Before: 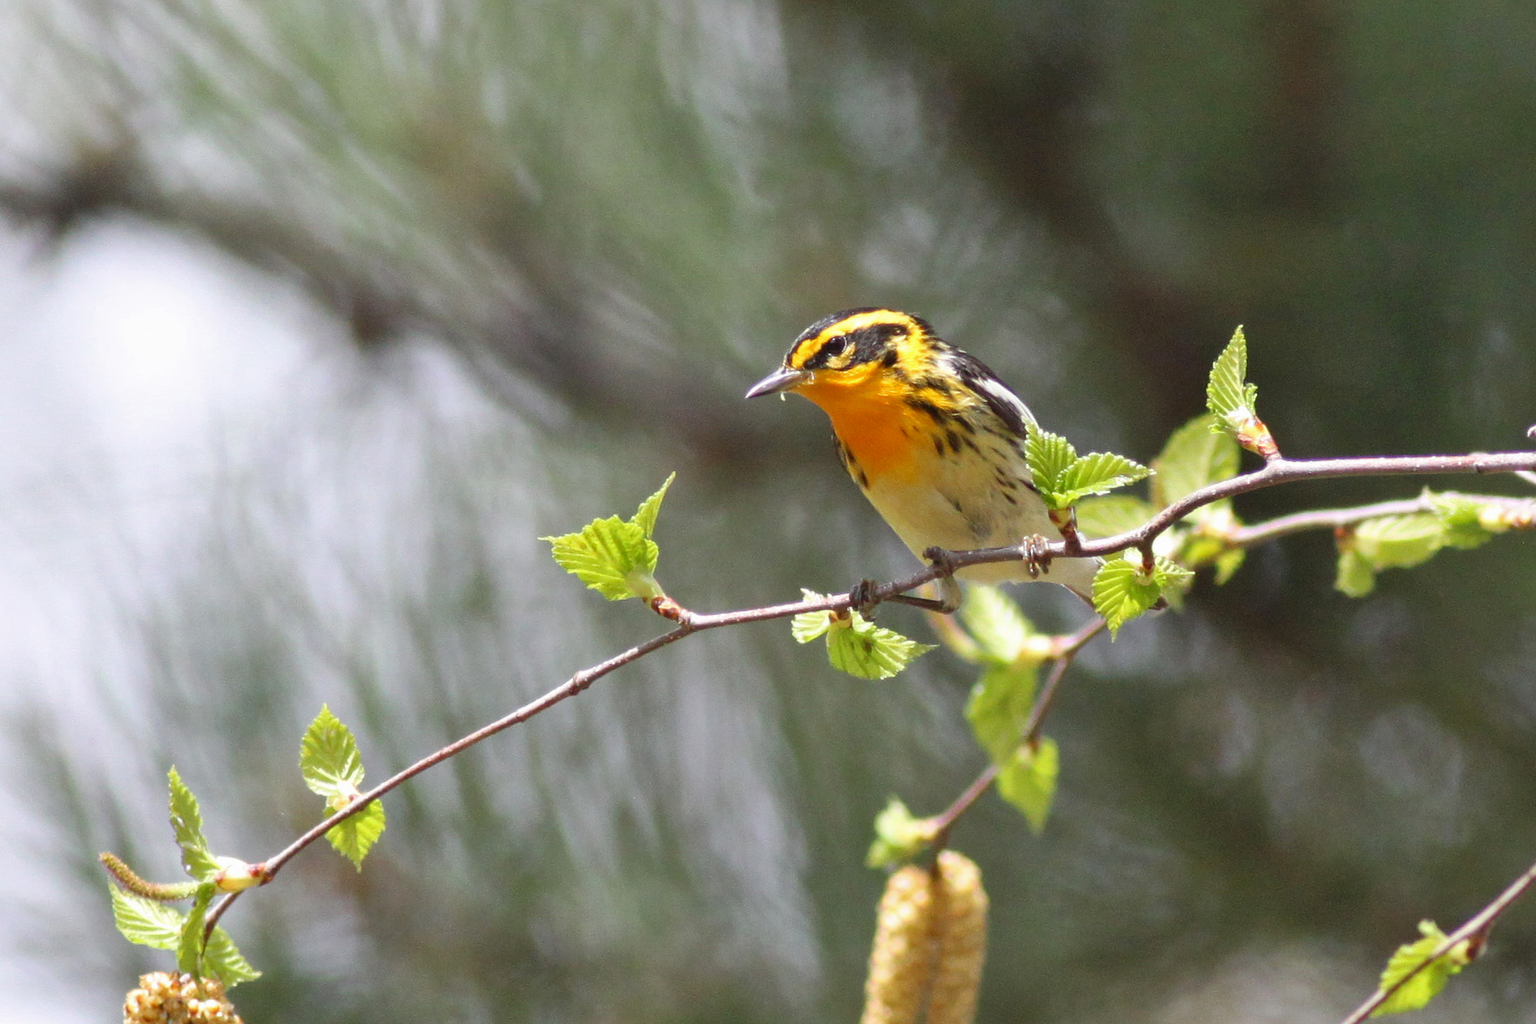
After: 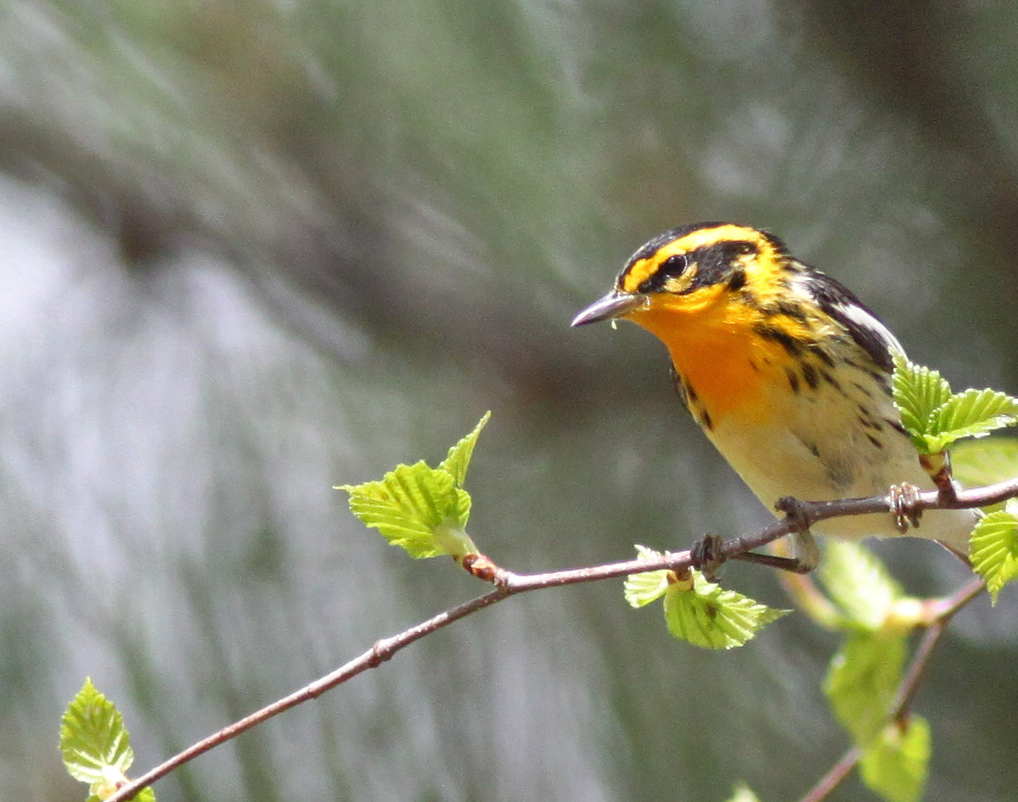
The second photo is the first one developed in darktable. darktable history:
shadows and highlights: white point adjustment 1, soften with gaussian
crop: left 16.202%, top 11.208%, right 26.045%, bottom 20.557%
